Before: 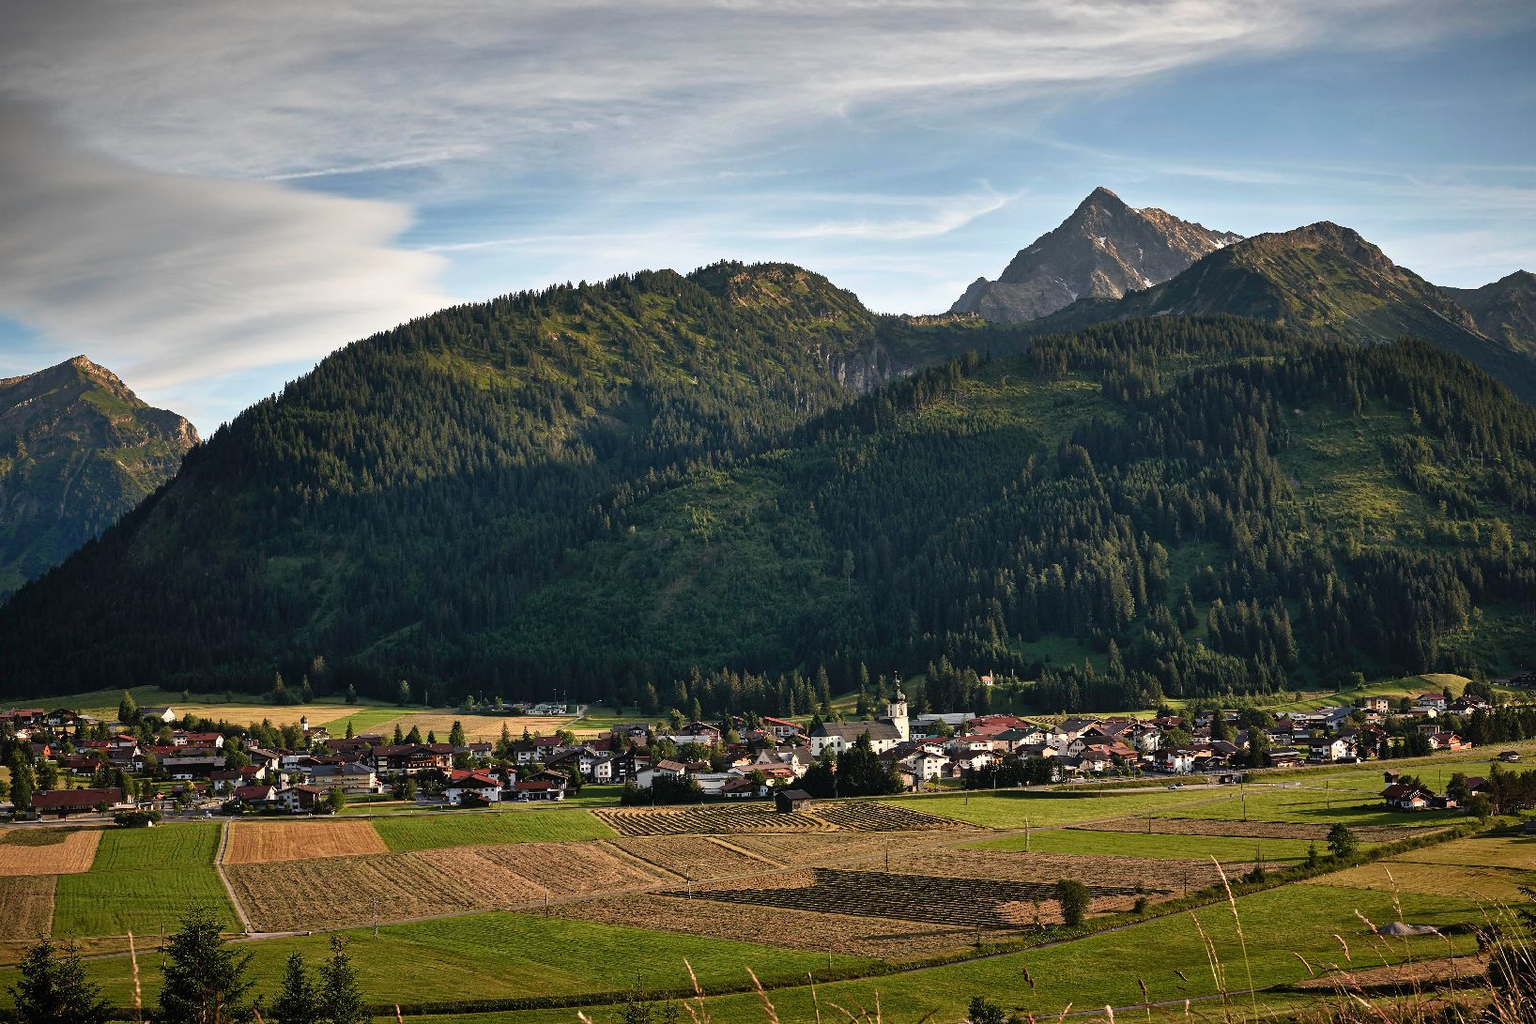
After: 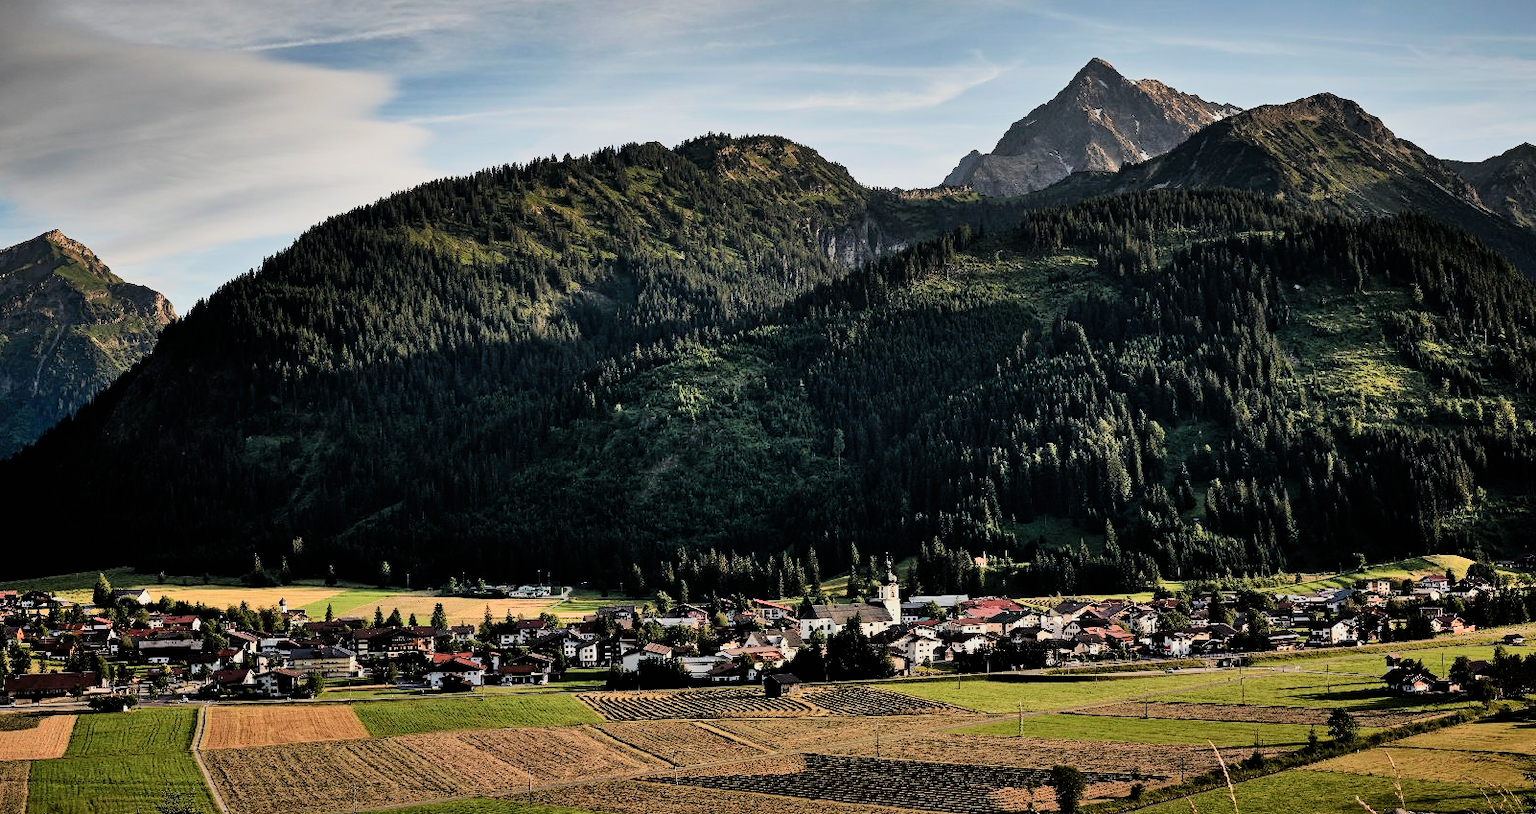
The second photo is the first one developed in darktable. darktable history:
shadows and highlights: low approximation 0.01, soften with gaussian
crop and rotate: left 1.814%, top 12.818%, right 0.25%, bottom 9.225%
filmic rgb: black relative exposure -5 EV, hardness 2.88, contrast 1.3
